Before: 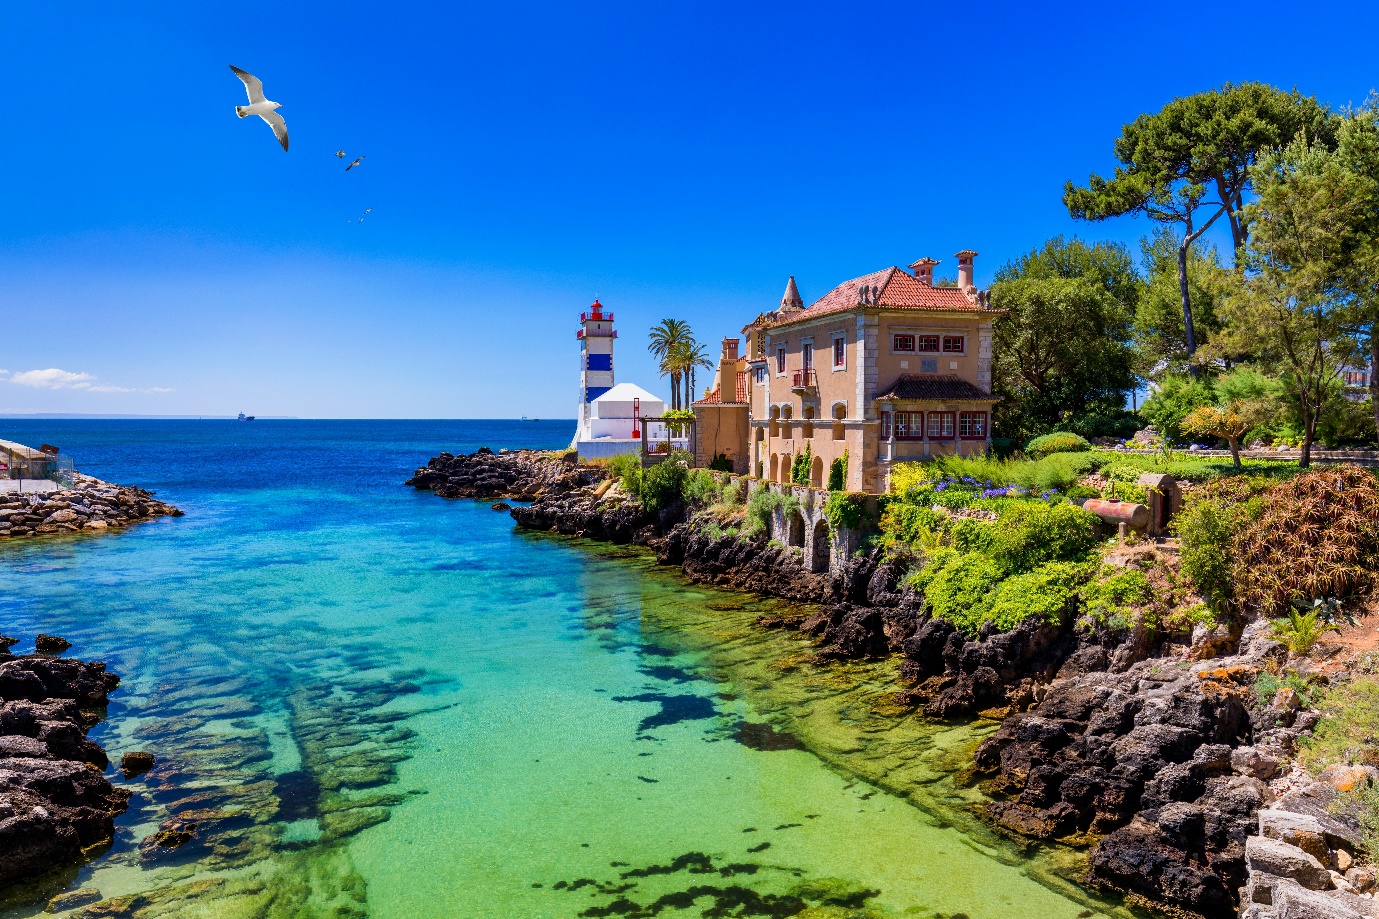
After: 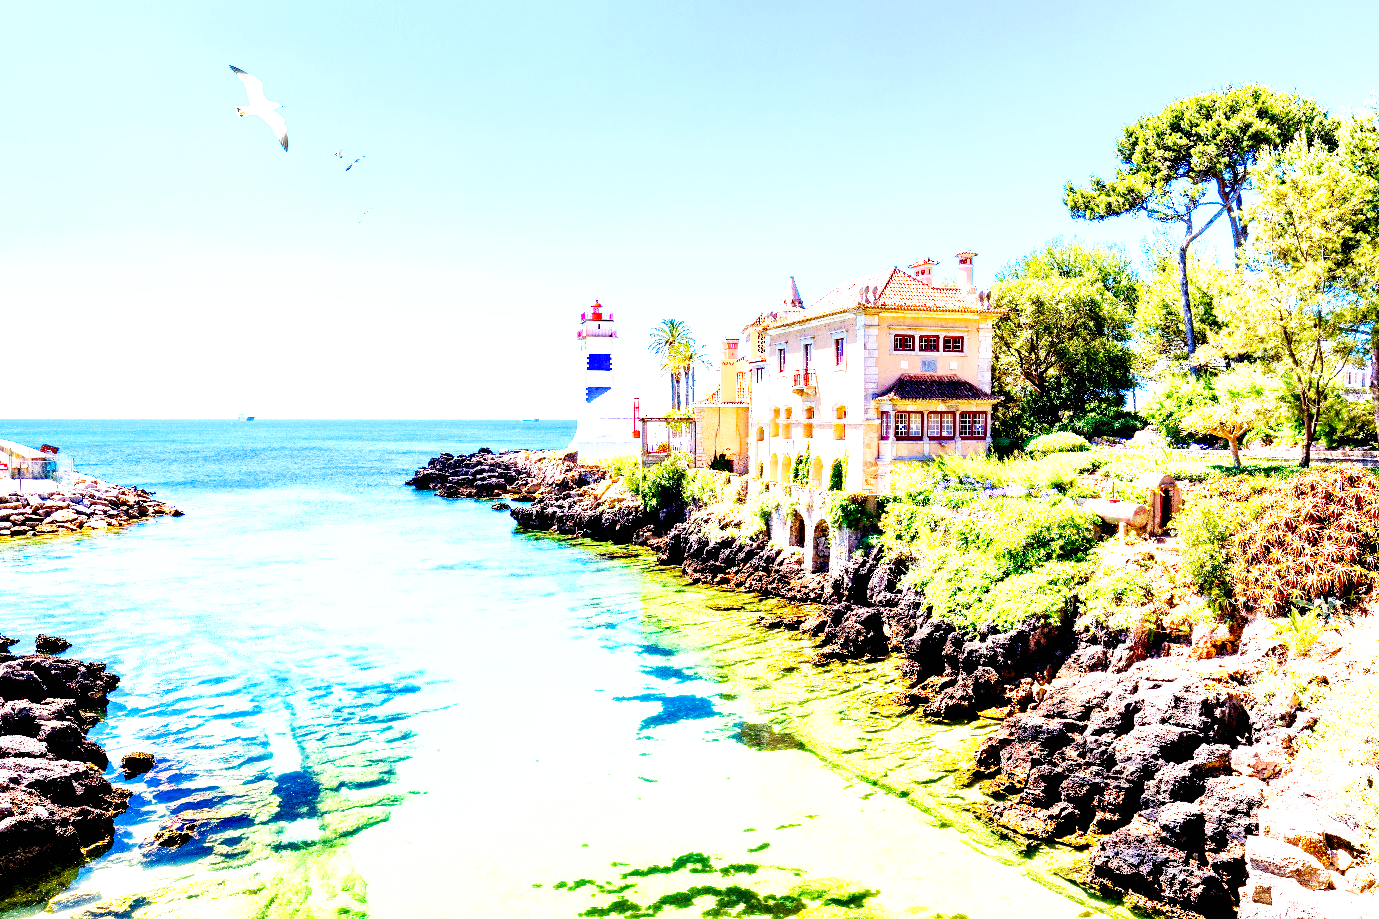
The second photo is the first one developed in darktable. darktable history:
exposure: black level correction 0.005, exposure 2.084 EV, compensate highlight preservation false
base curve: curves: ch0 [(0, 0) (0.007, 0.004) (0.027, 0.03) (0.046, 0.07) (0.207, 0.54) (0.442, 0.872) (0.673, 0.972) (1, 1)], preserve colors none
